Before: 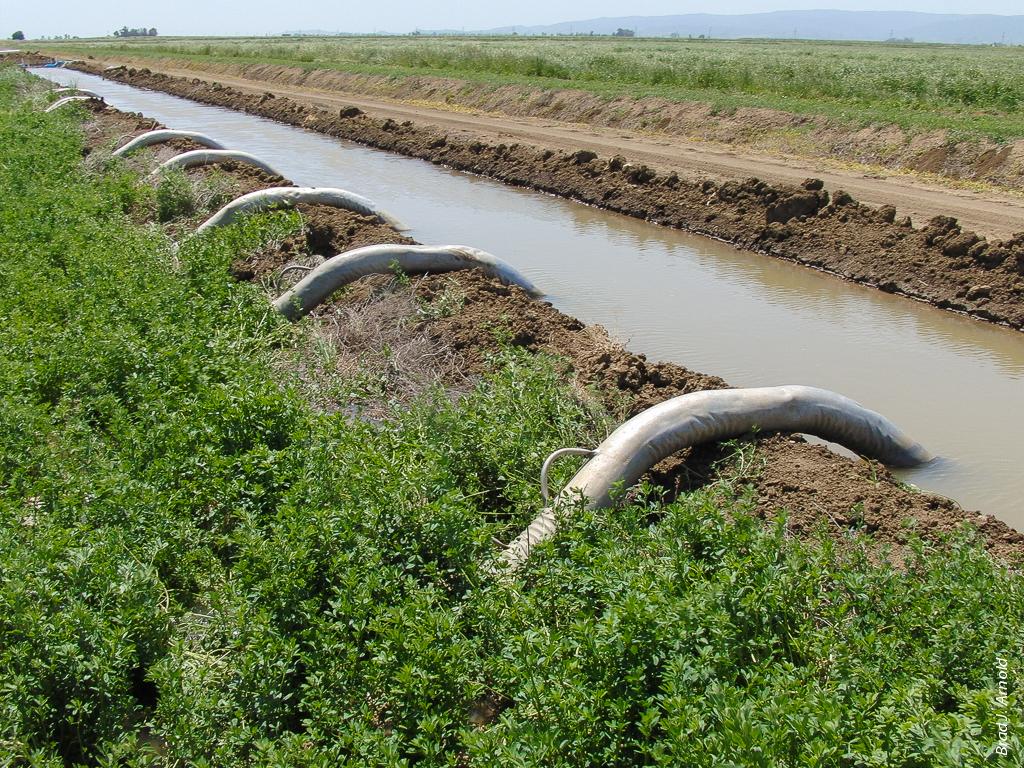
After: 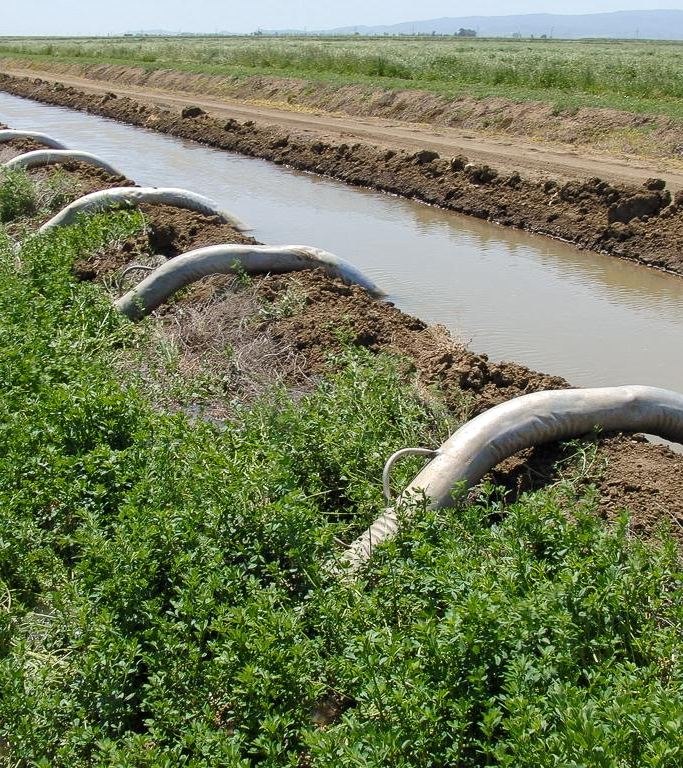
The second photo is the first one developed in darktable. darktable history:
crop: left 15.431%, right 17.785%
local contrast: mode bilateral grid, contrast 28, coarseness 16, detail 116%, midtone range 0.2
